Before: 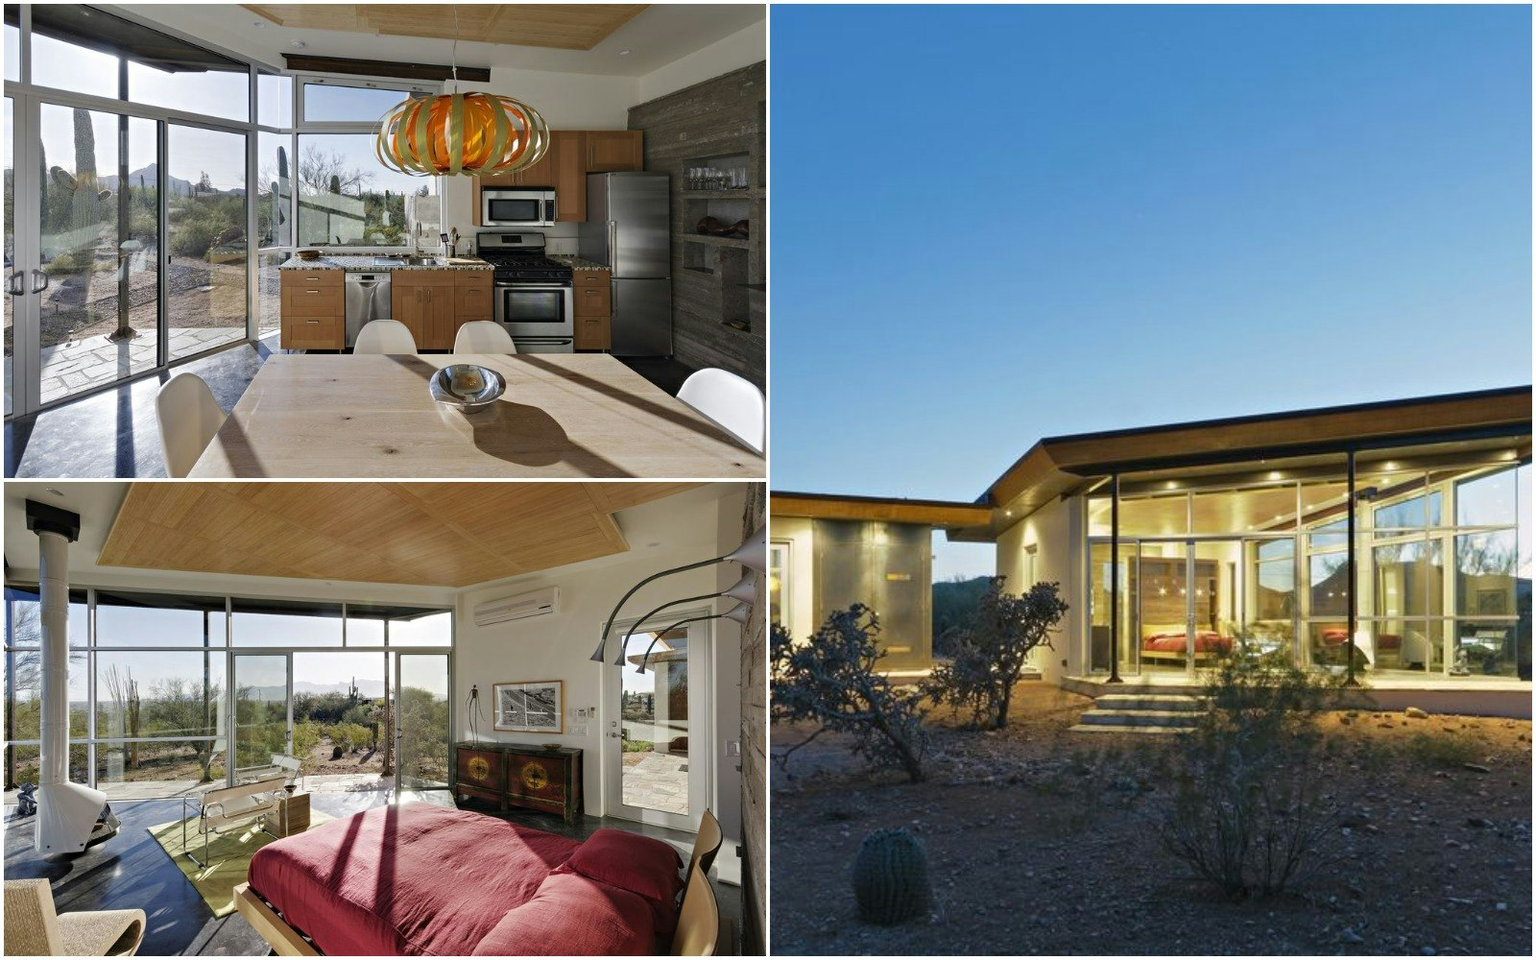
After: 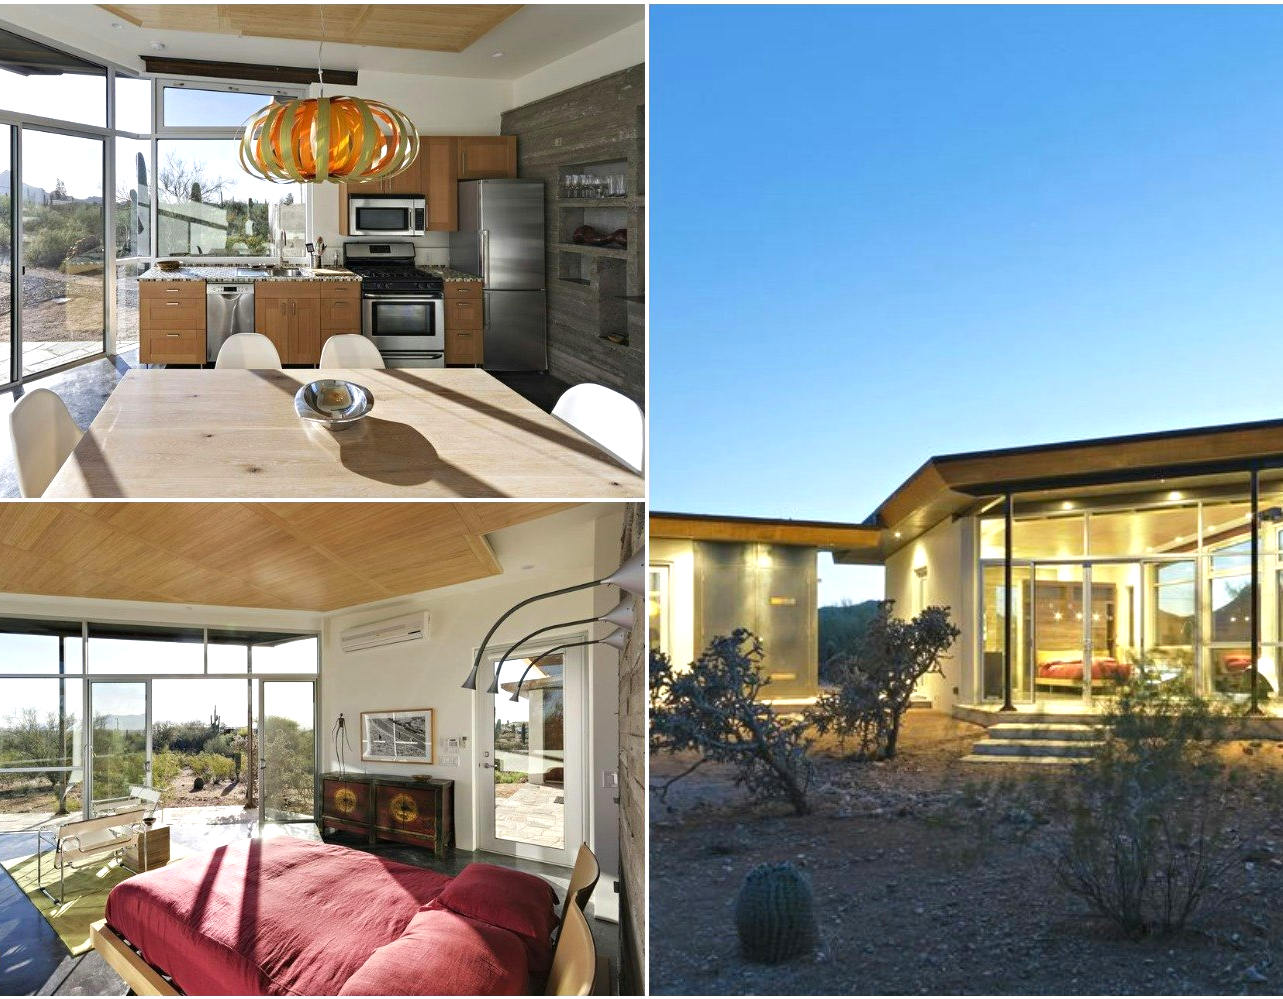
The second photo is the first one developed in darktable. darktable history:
crop and rotate: left 9.597%, right 10.195%
shadows and highlights: radius 334.93, shadows 63.48, highlights 6.06, compress 87.7%, highlights color adjustment 39.73%, soften with gaussian
exposure: black level correction 0, exposure 0.6 EV, compensate exposure bias true, compensate highlight preservation false
